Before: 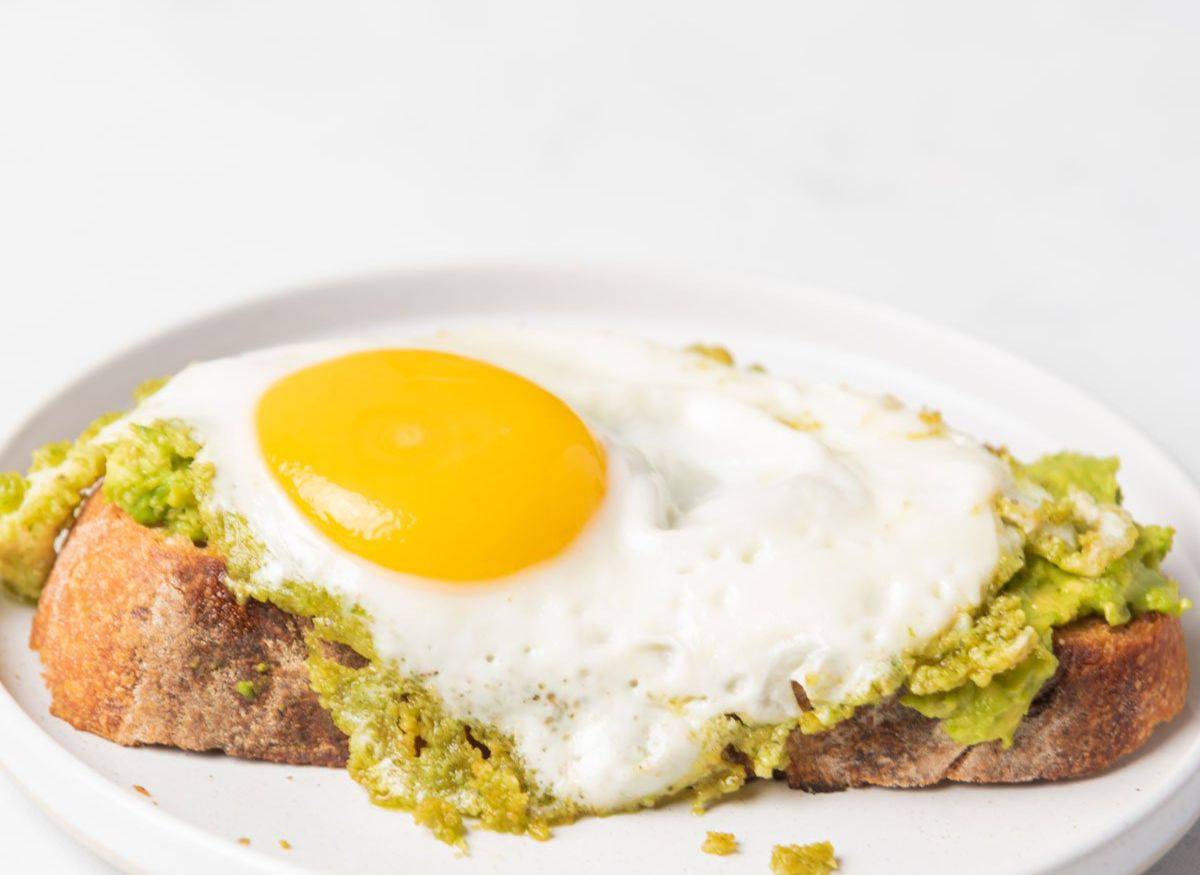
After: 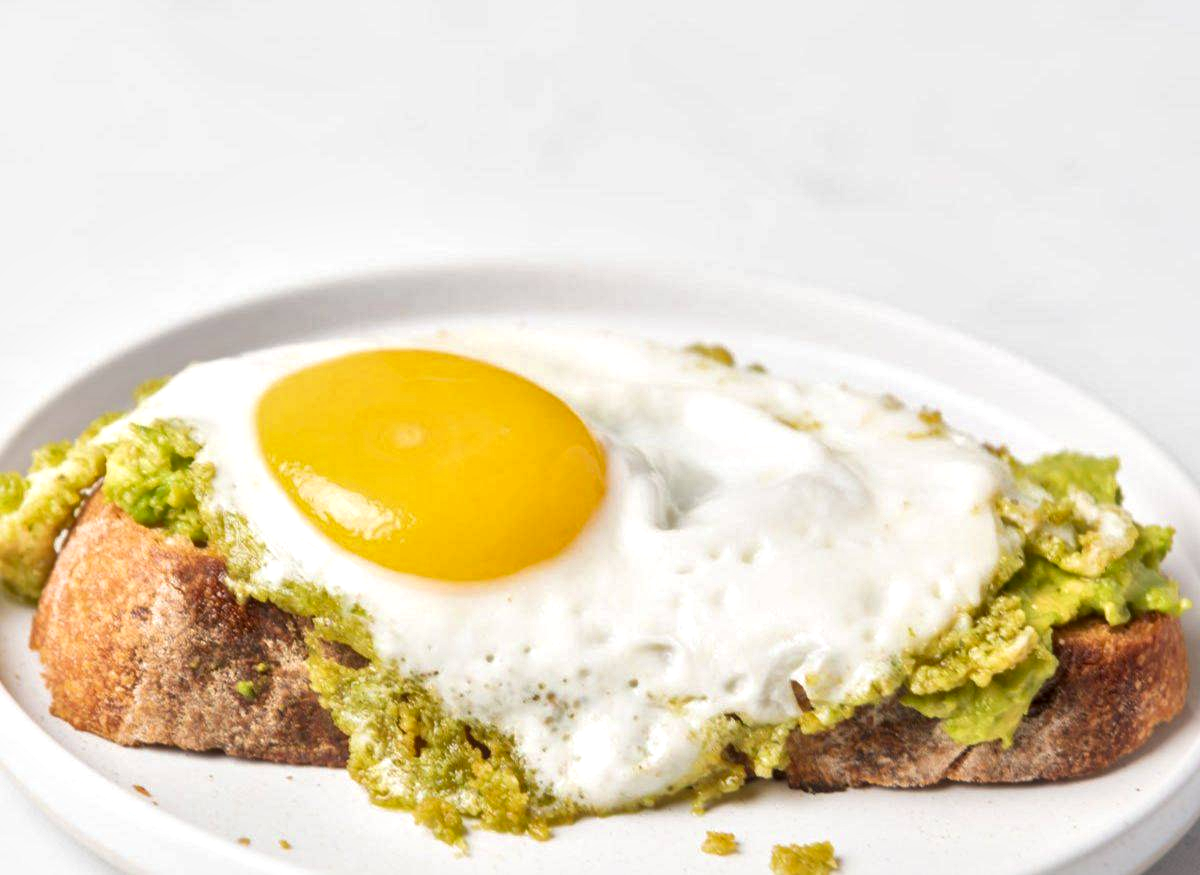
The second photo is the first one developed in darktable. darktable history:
local contrast: mode bilateral grid, contrast 20, coarseness 49, detail 178%, midtone range 0.2
